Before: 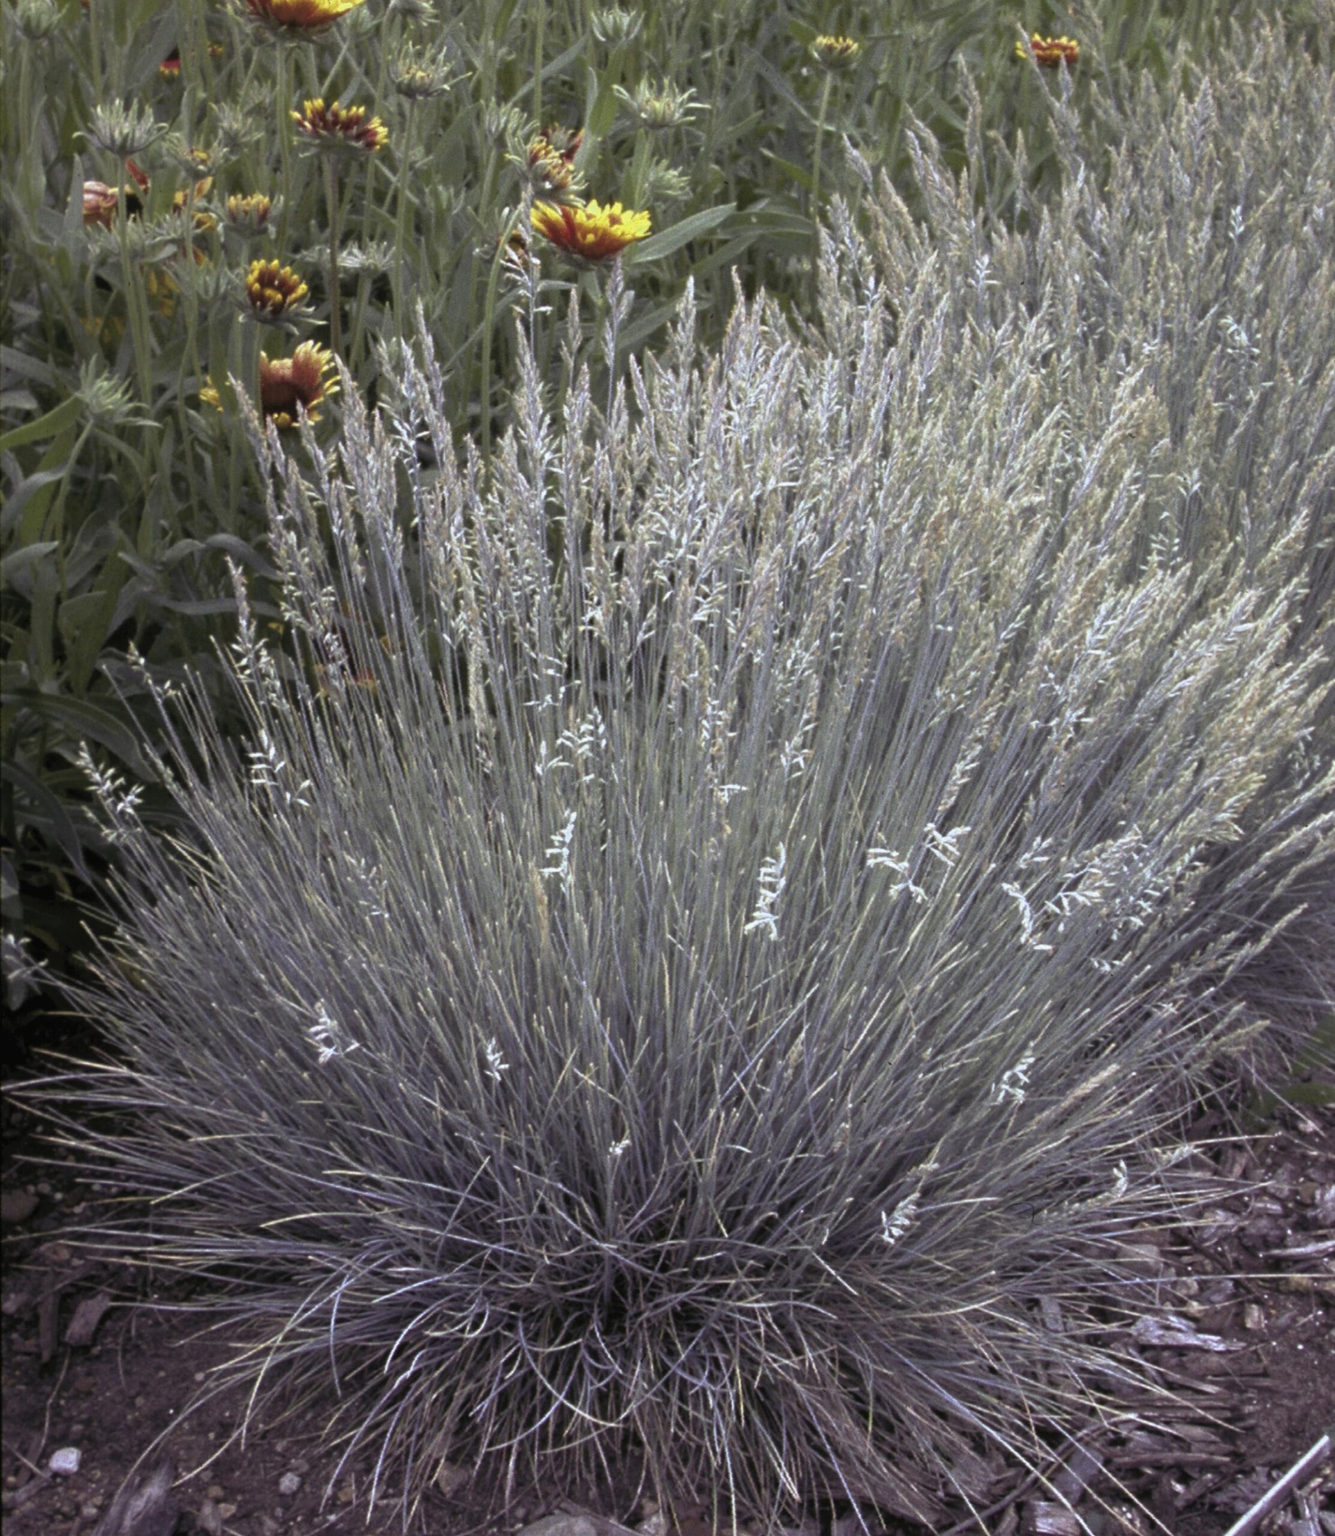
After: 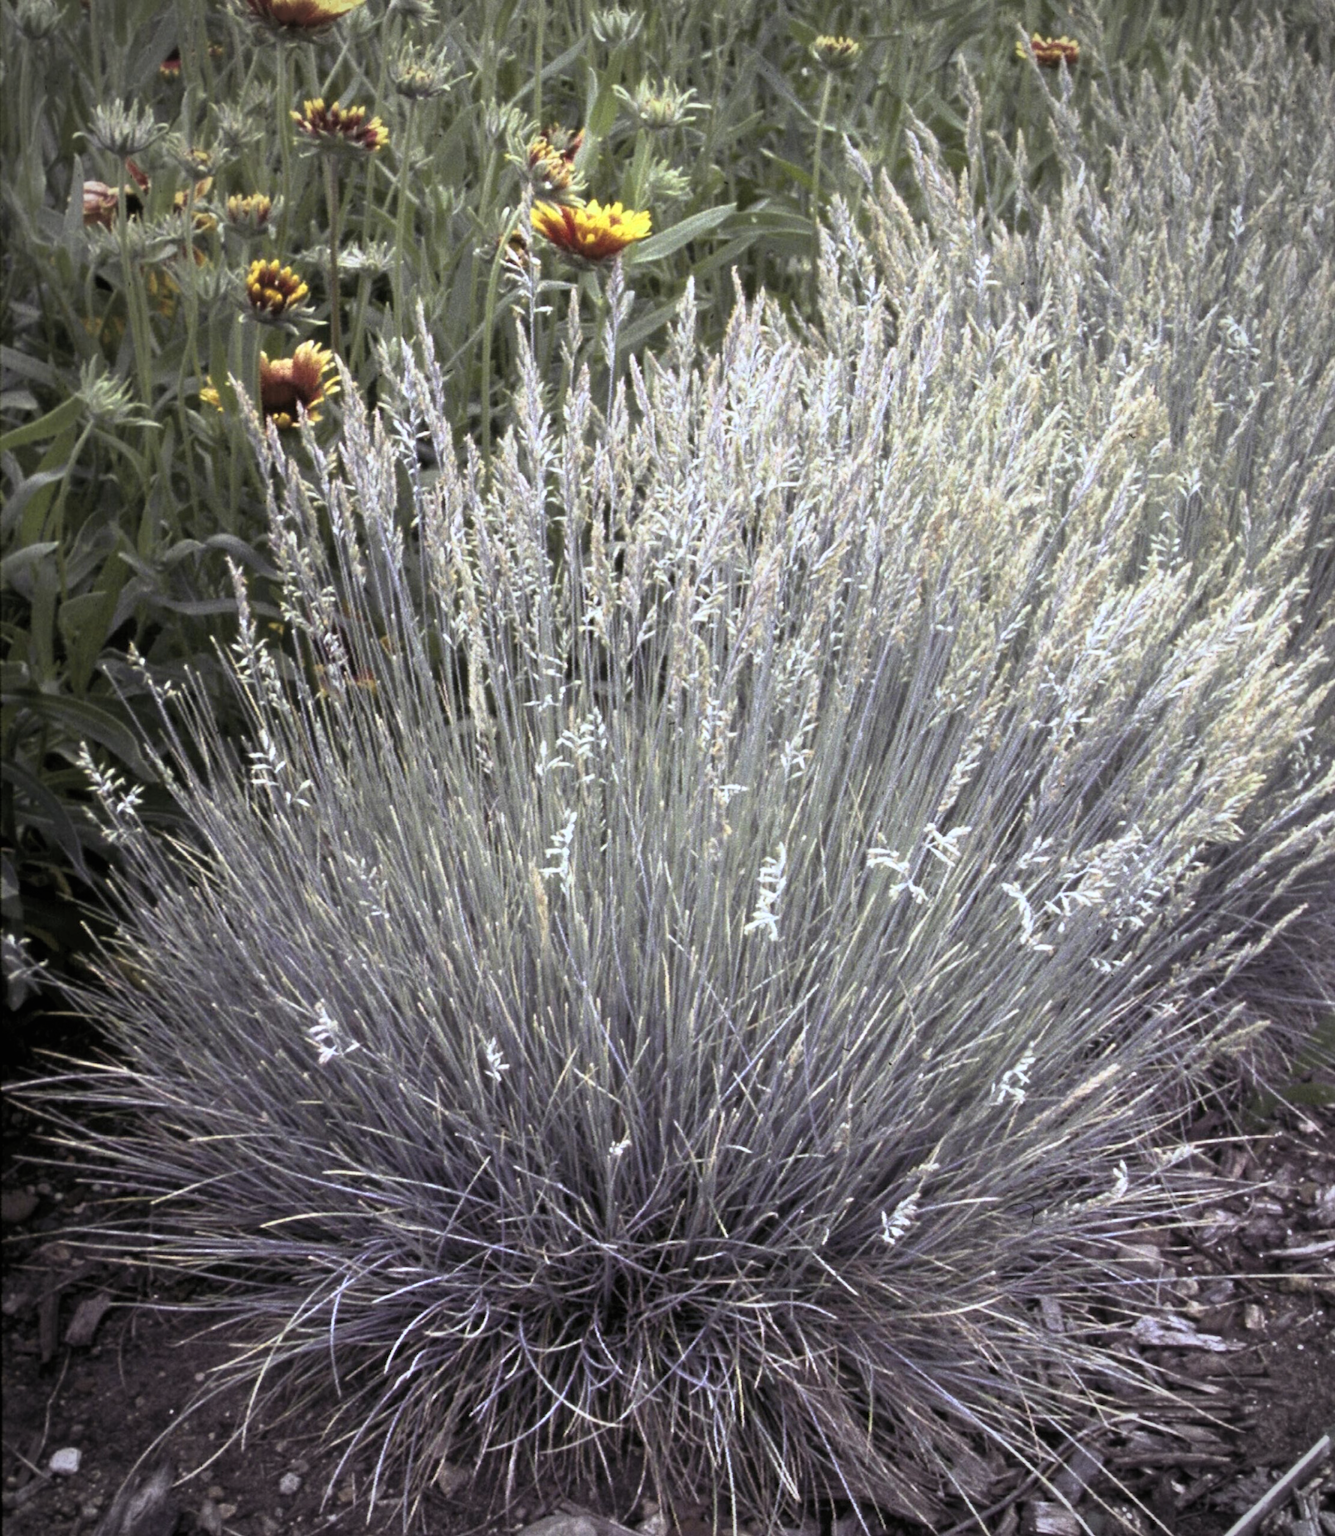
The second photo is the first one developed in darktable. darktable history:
vignetting: on, module defaults
base curve: curves: ch0 [(0, 0) (0.005, 0.002) (0.193, 0.295) (0.399, 0.664) (0.75, 0.928) (1, 1)]
